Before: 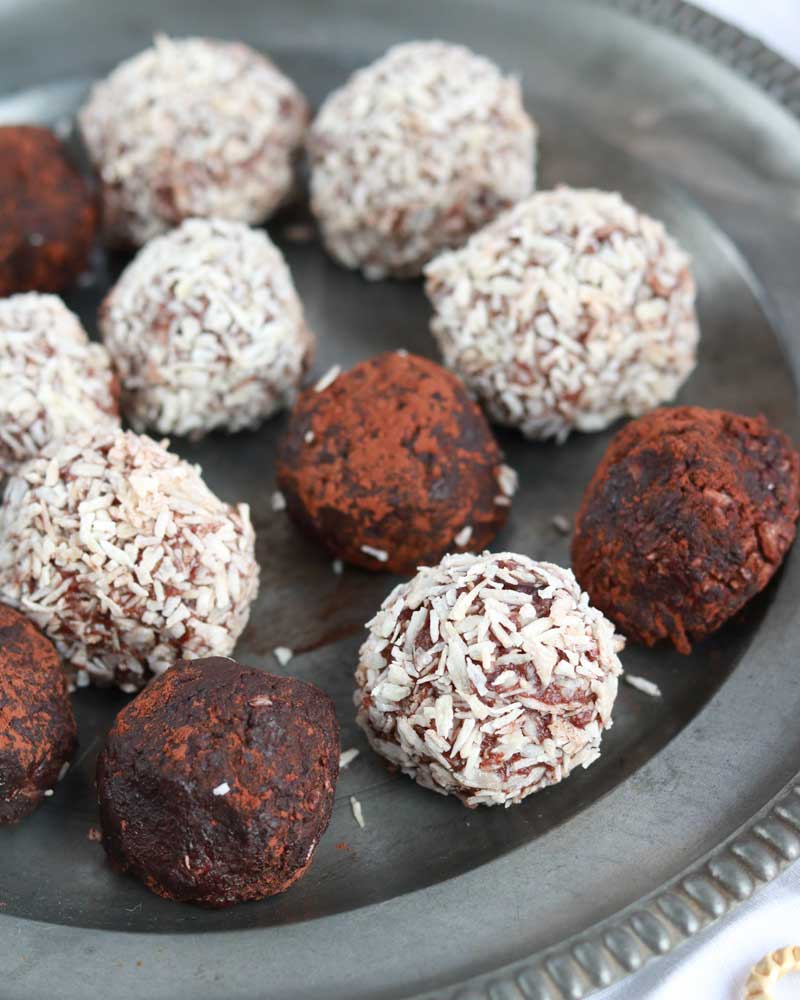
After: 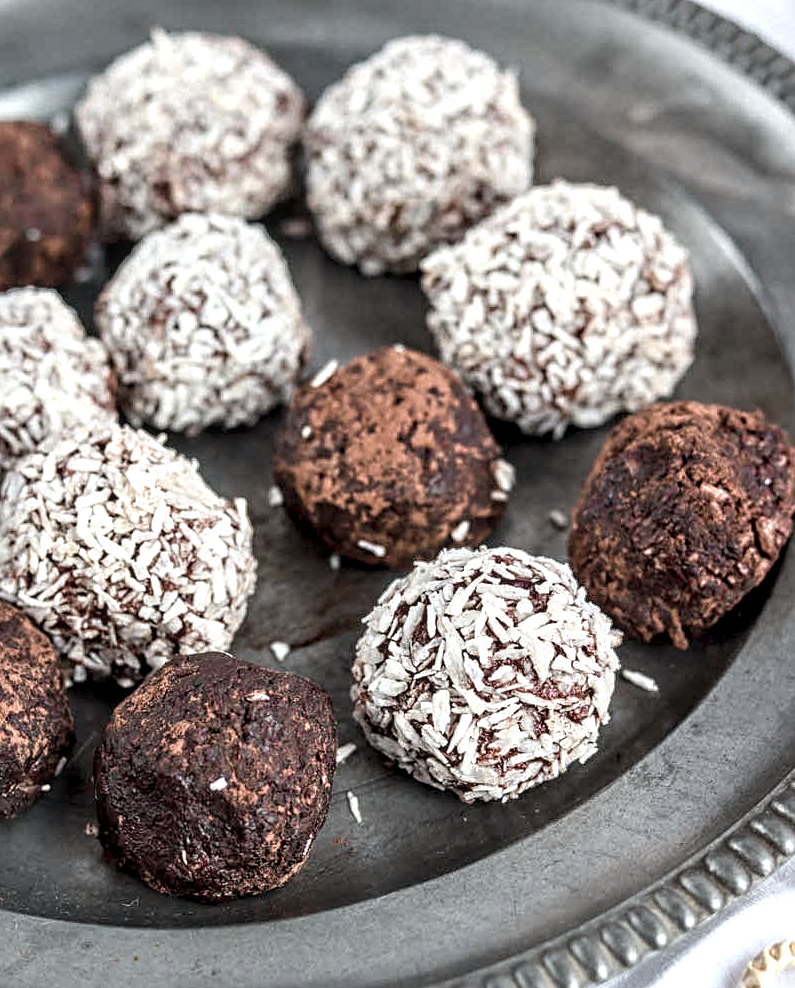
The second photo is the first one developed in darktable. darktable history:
tone equalizer: edges refinement/feathering 500, mask exposure compensation -1.57 EV, preserve details no
crop: left 0.485%, top 0.528%, right 0.133%, bottom 0.581%
local contrast: on, module defaults
contrast equalizer: octaves 7, y [[0.5, 0.542, 0.583, 0.625, 0.667, 0.708], [0.5 ×6], [0.5 ×6], [0 ×6], [0 ×6]]
color zones: curves: ch0 [(0, 0.6) (0.129, 0.585) (0.193, 0.596) (0.429, 0.5) (0.571, 0.5) (0.714, 0.5) (0.857, 0.5) (1, 0.6)]; ch1 [(0, 0.453) (0.112, 0.245) (0.213, 0.252) (0.429, 0.233) (0.571, 0.231) (0.683, 0.242) (0.857, 0.296) (1, 0.453)]
color balance rgb: power › chroma 0.296%, power › hue 22.3°, perceptual saturation grading › global saturation 31.062%, global vibrance 20%
sharpen: amount 0.209
